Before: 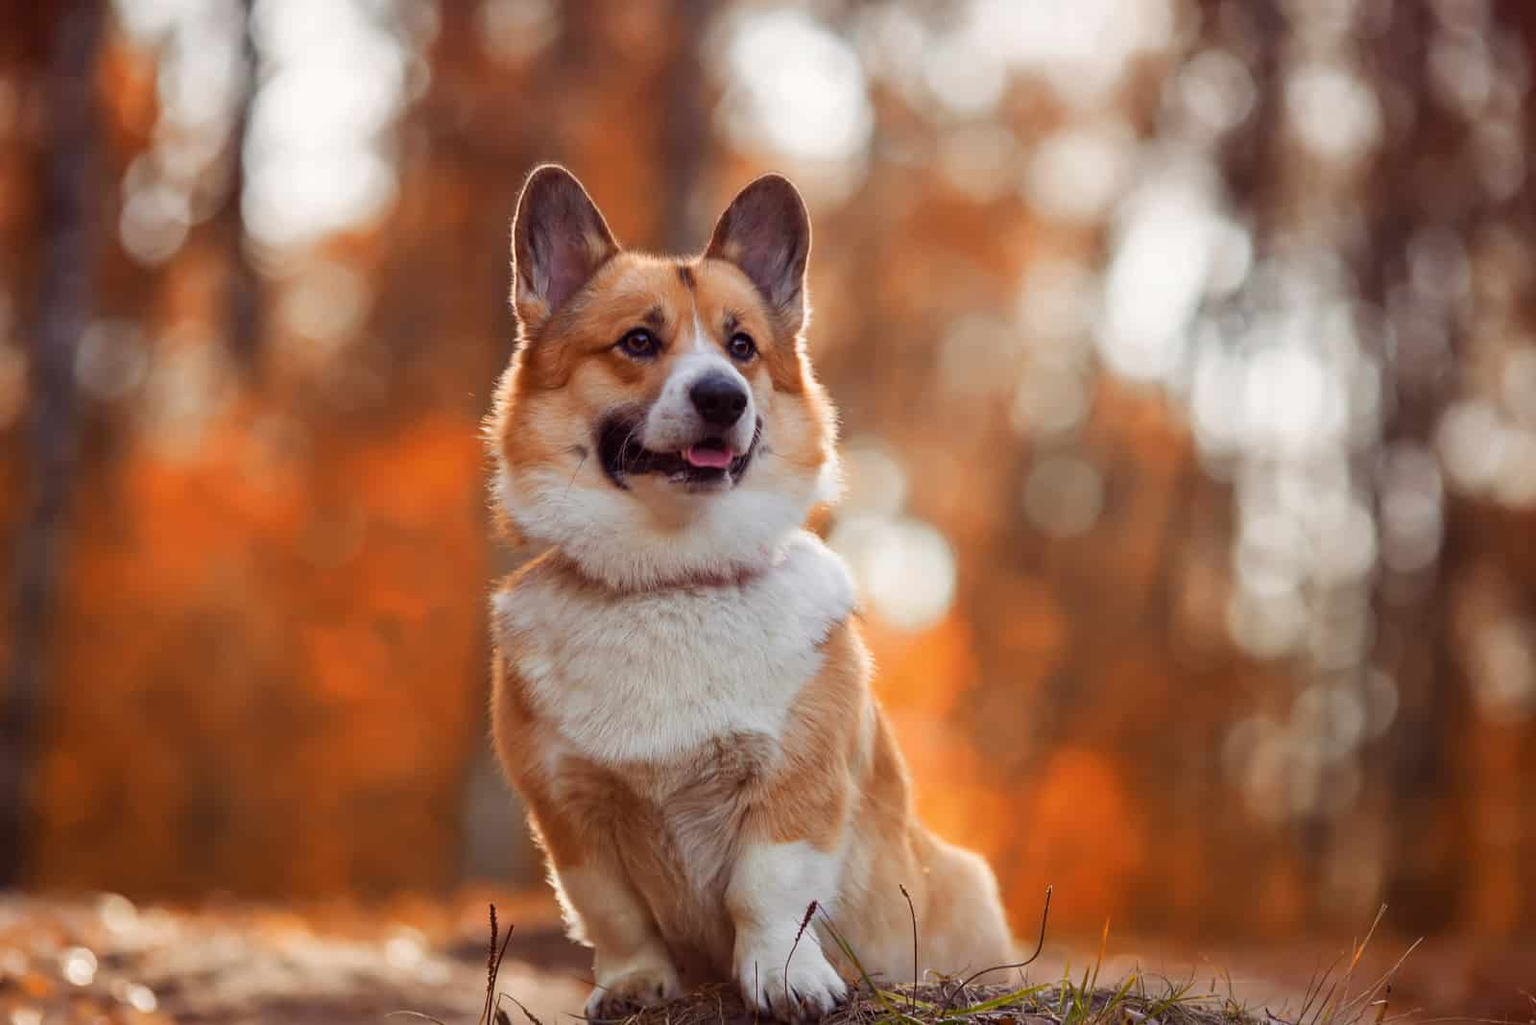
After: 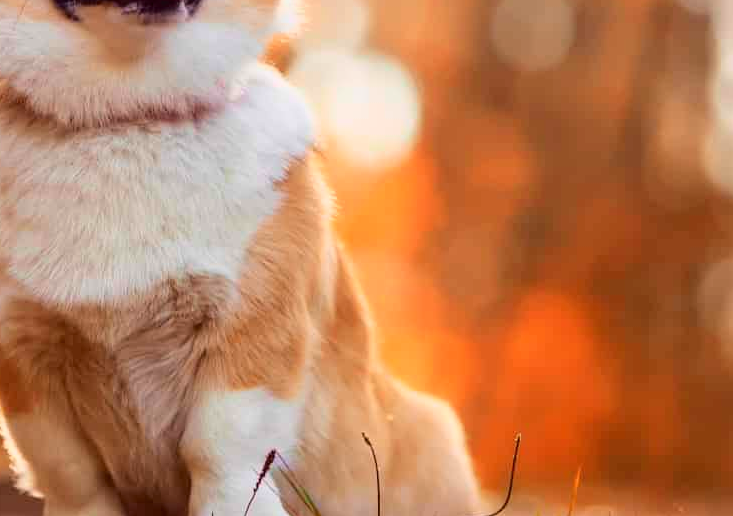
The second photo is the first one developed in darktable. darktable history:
tone curve: curves: ch0 [(0, 0) (0.091, 0.077) (0.389, 0.458) (0.745, 0.82) (0.844, 0.908) (0.909, 0.942) (1, 0.973)]; ch1 [(0, 0) (0.437, 0.404) (0.5, 0.5) (0.529, 0.55) (0.58, 0.6) (0.616, 0.649) (1, 1)]; ch2 [(0, 0) (0.442, 0.415) (0.5, 0.5) (0.535, 0.557) (0.585, 0.62) (1, 1)], color space Lab, independent channels, preserve colors none
crop: left 35.976%, top 45.819%, right 18.162%, bottom 5.807%
